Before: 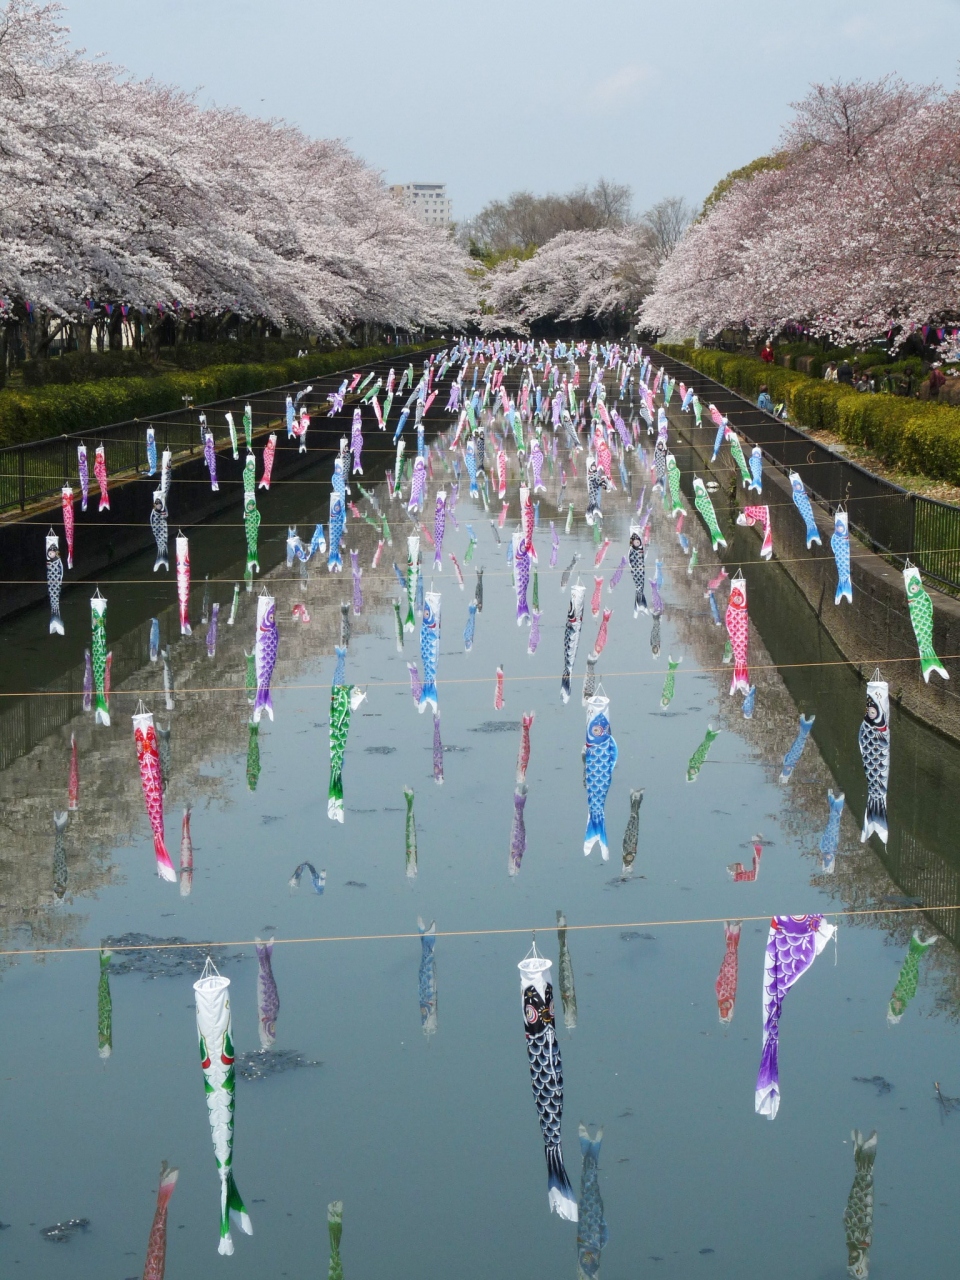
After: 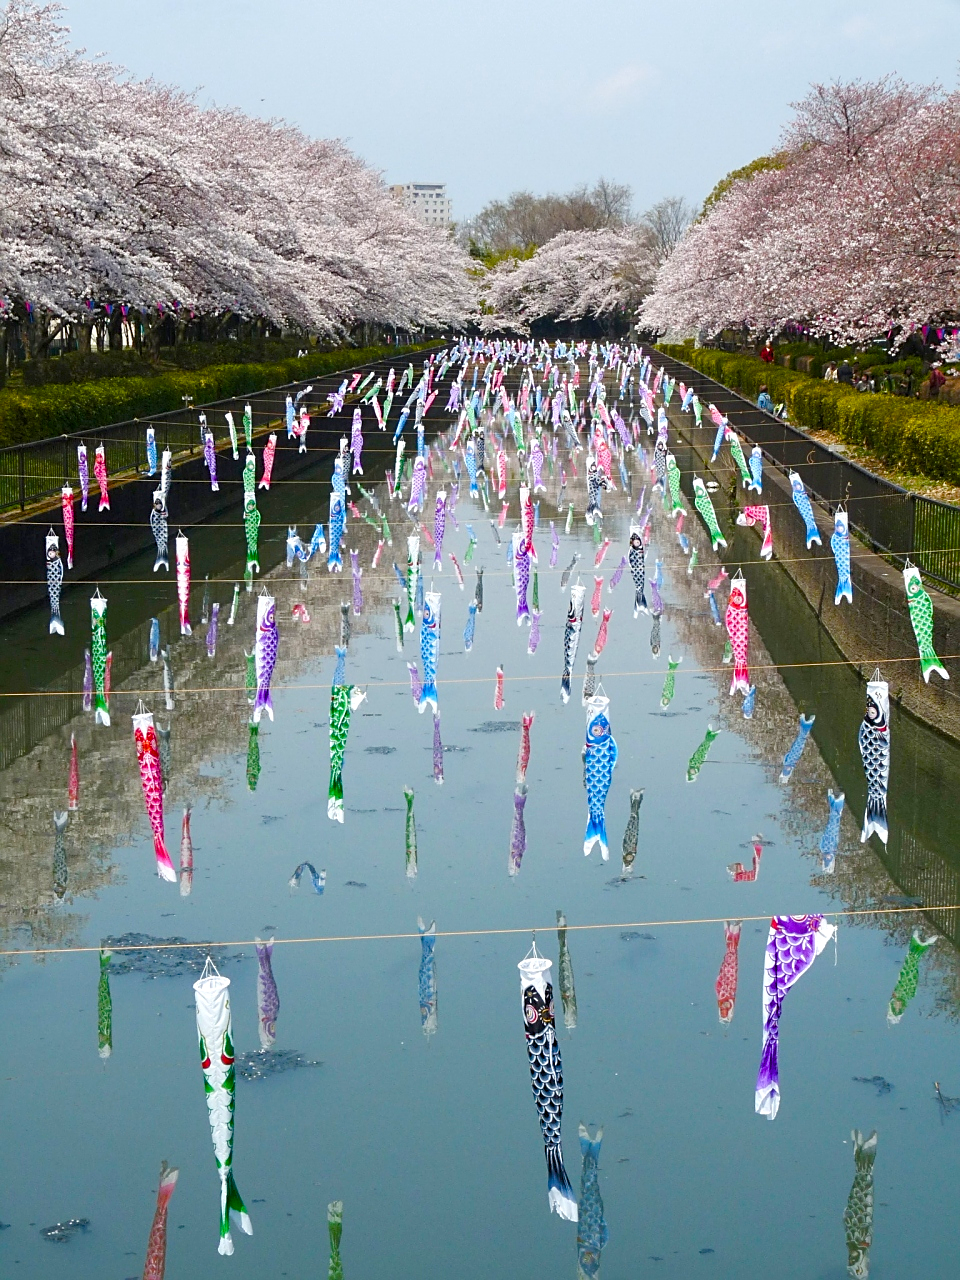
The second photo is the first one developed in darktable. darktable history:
exposure: exposure 0.207 EV, compensate highlight preservation false
color balance rgb: perceptual saturation grading › global saturation 35%, perceptual saturation grading › highlights -25%, perceptual saturation grading › shadows 50%
sharpen: on, module defaults
